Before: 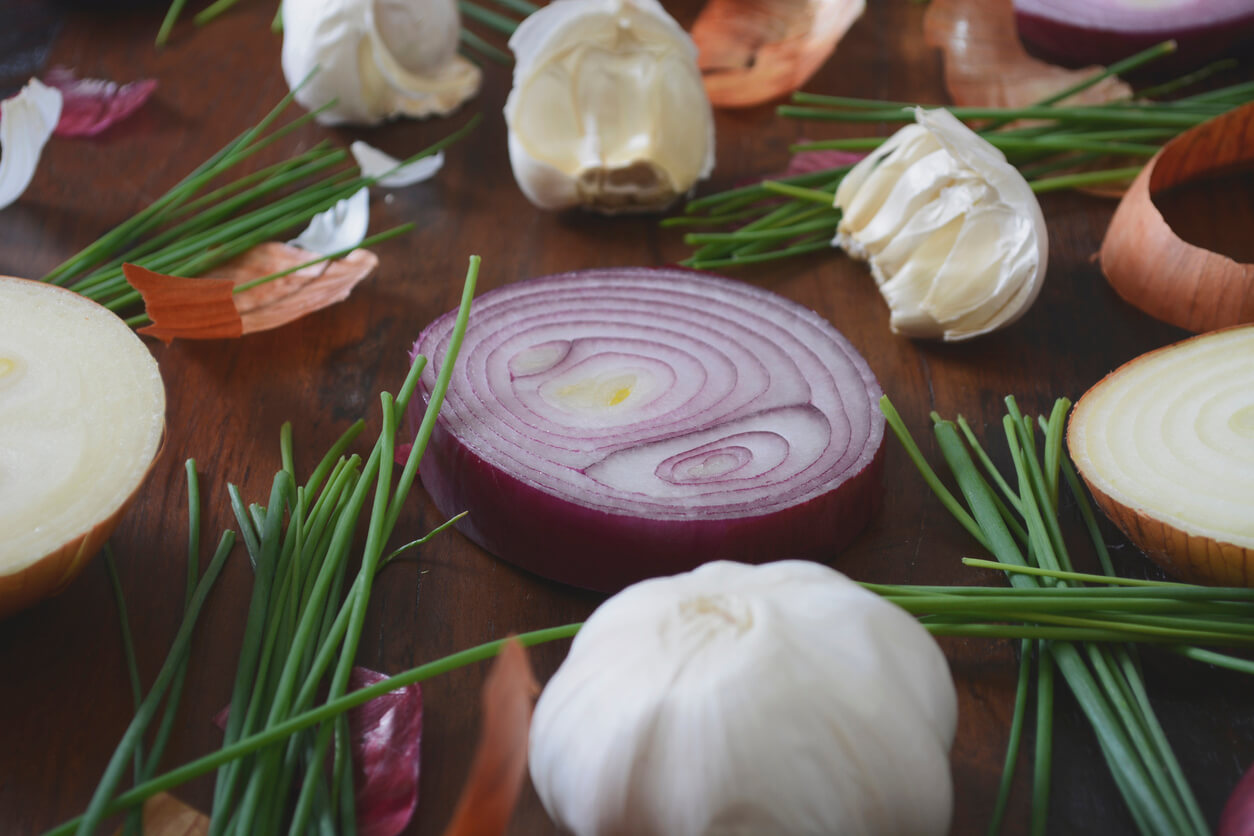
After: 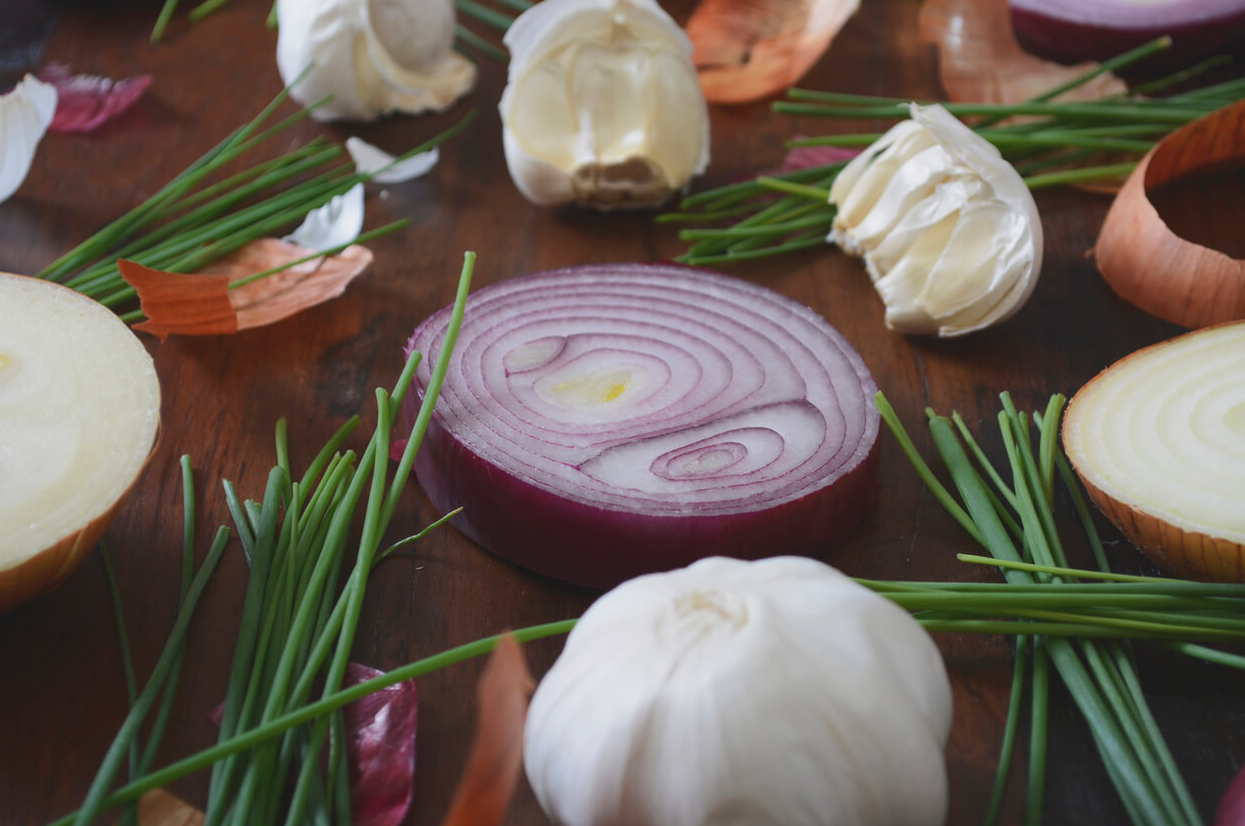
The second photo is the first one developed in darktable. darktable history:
crop: left 0.474%, top 0.503%, right 0.204%, bottom 0.608%
